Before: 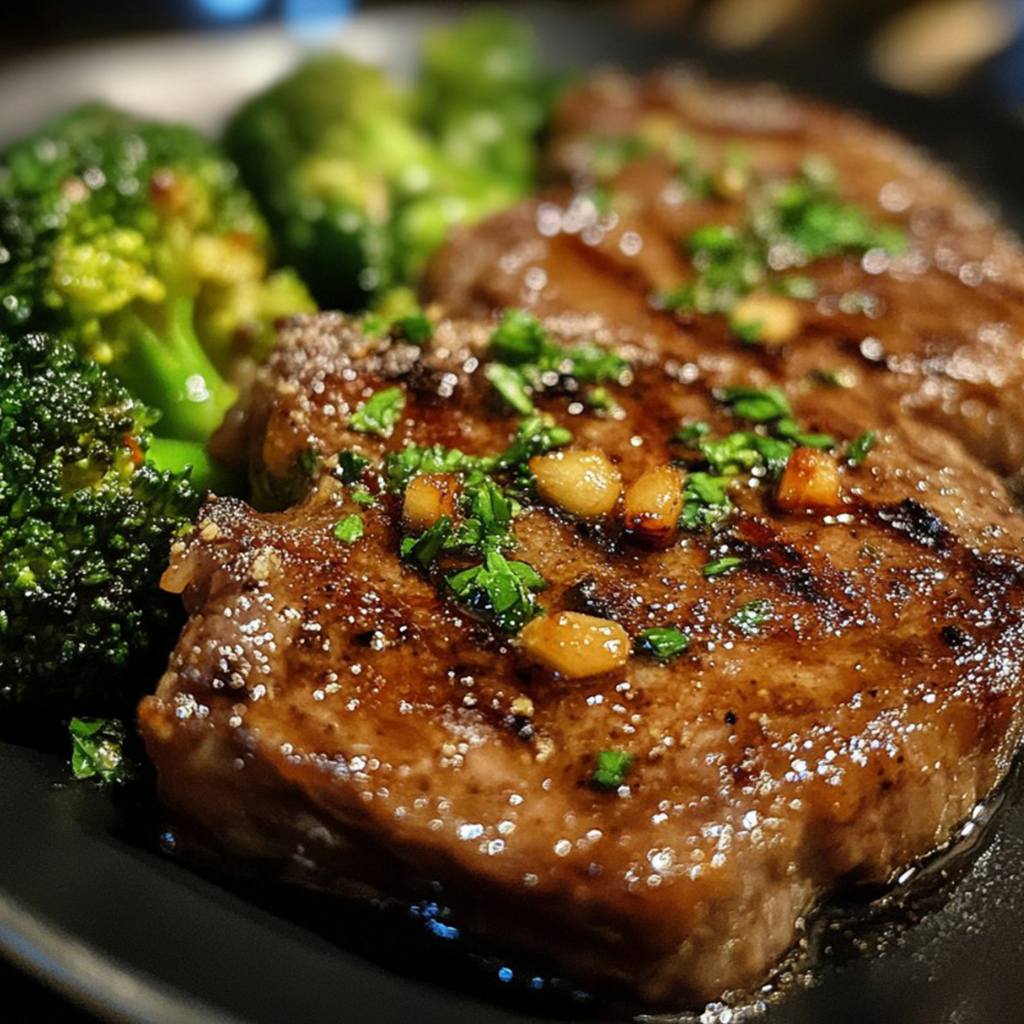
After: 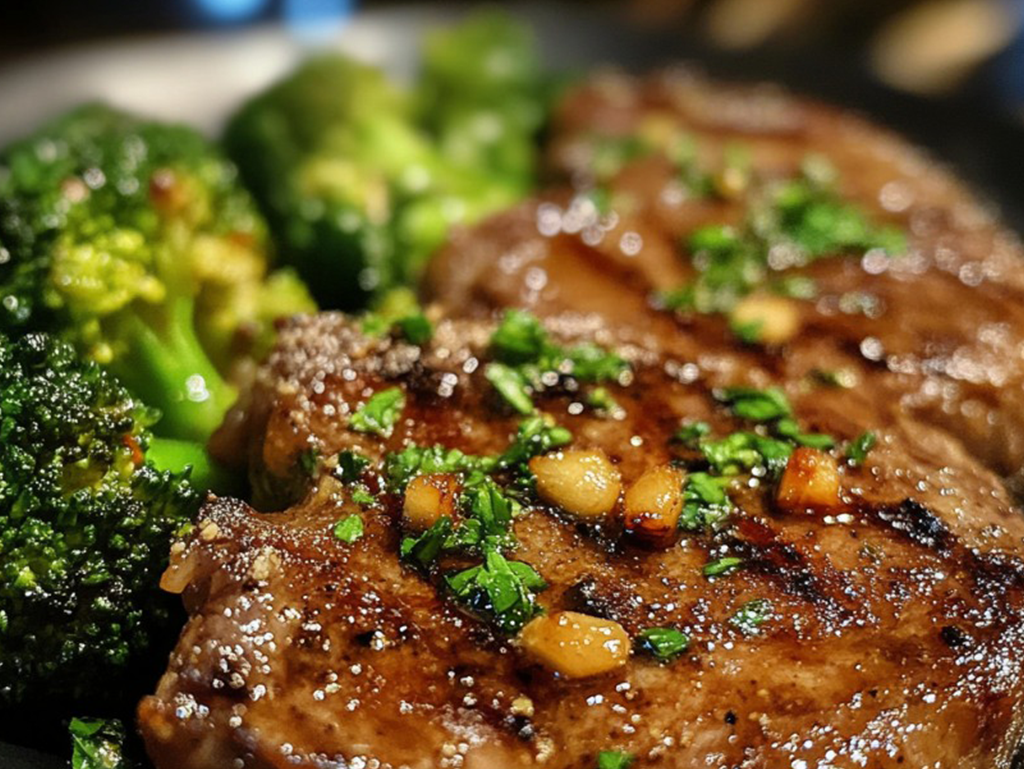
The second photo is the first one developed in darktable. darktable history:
crop: bottom 24.813%
